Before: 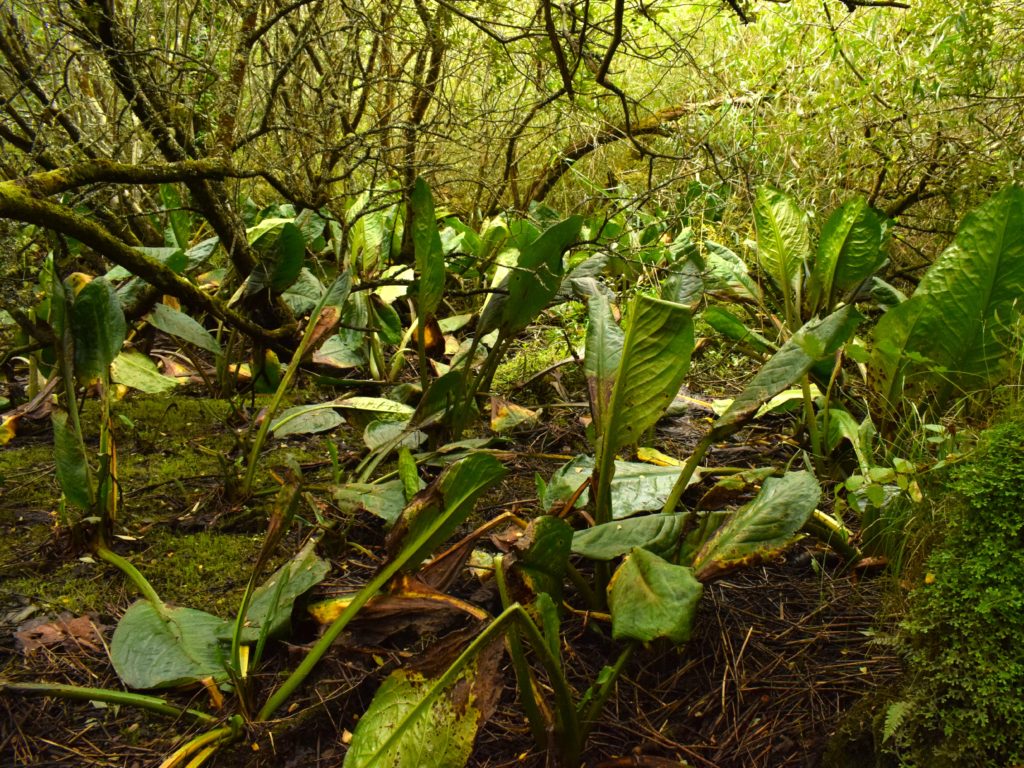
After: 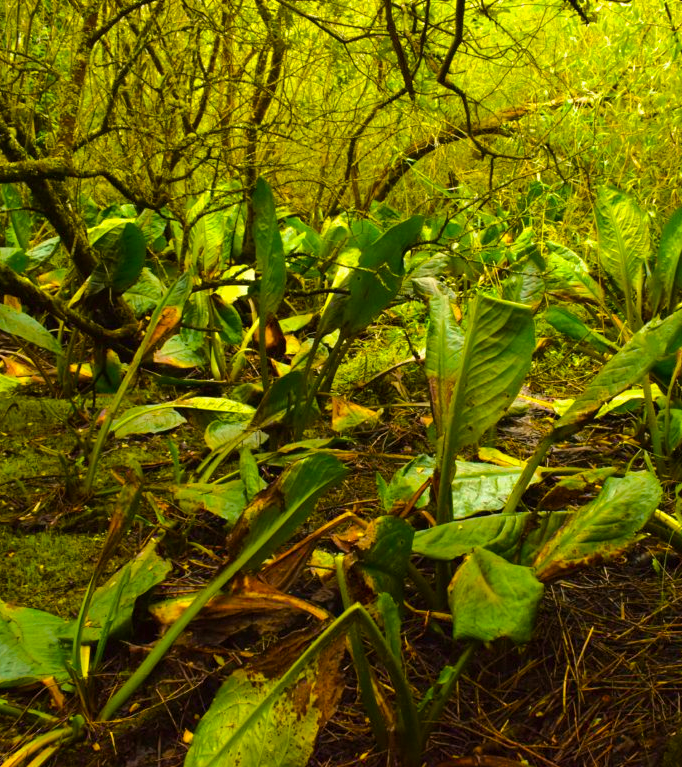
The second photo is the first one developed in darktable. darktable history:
color balance rgb: perceptual saturation grading › global saturation 75.475%, perceptual saturation grading › shadows -30.595%, perceptual brilliance grading › mid-tones 9.769%, perceptual brilliance grading › shadows 15.176%, global vibrance 20%
crop and rotate: left 15.608%, right 17.708%
velvia: on, module defaults
